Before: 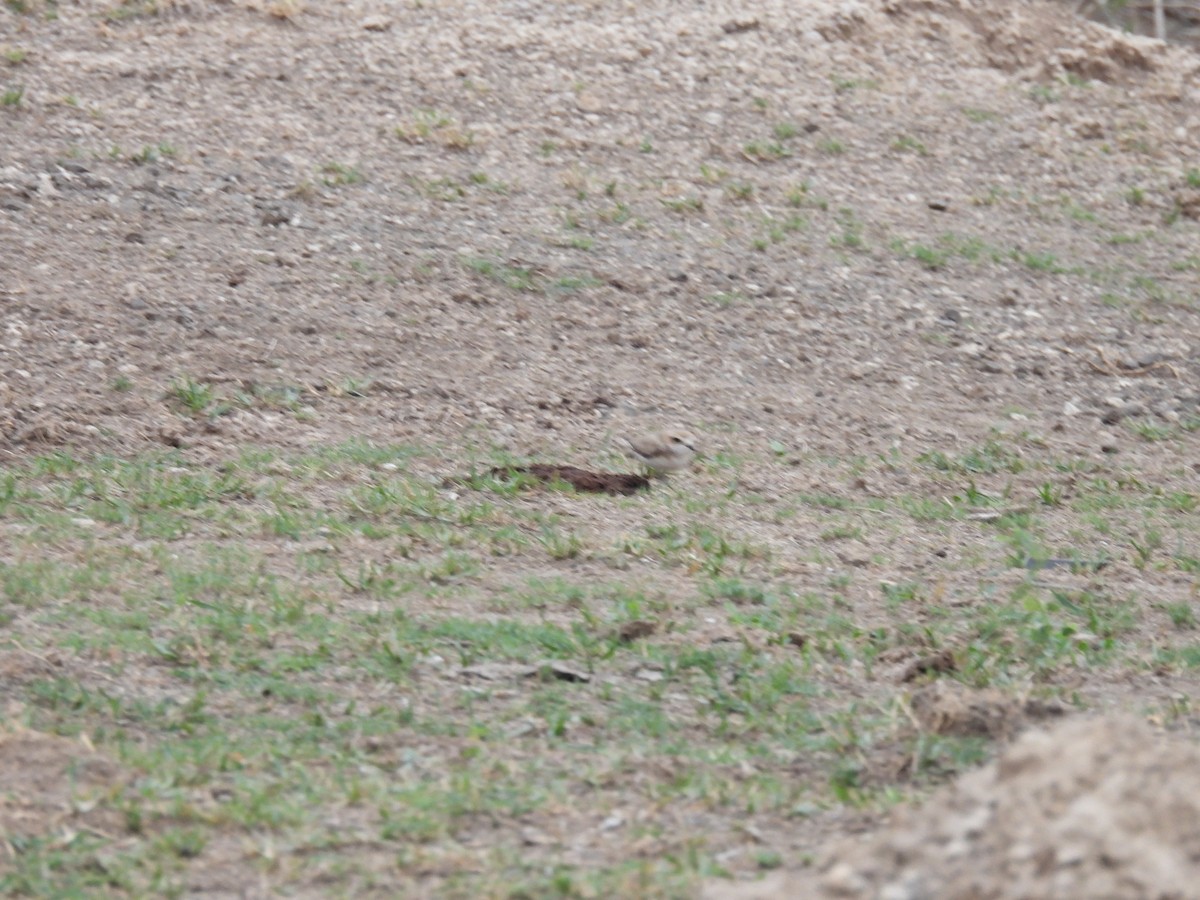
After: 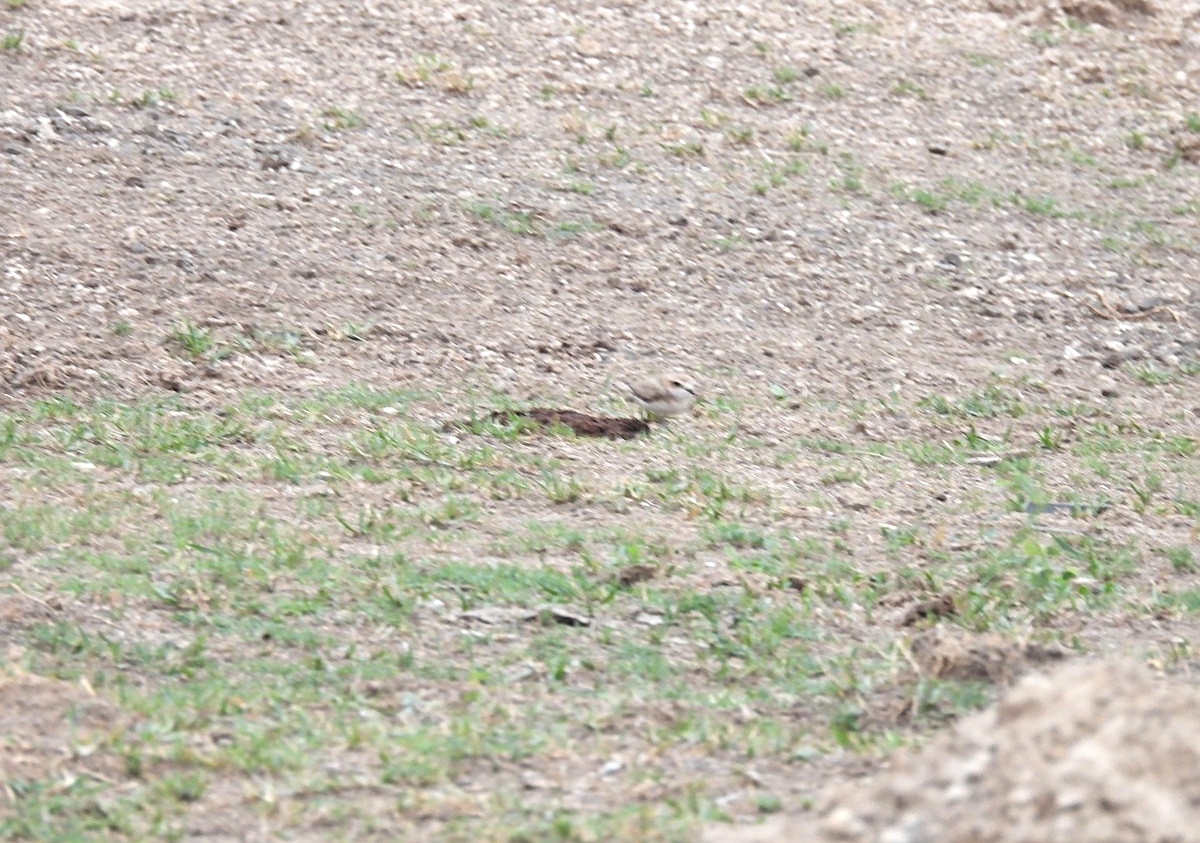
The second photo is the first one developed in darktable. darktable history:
exposure: black level correction -0.002, exposure 0.54 EV, compensate highlight preservation false
crop and rotate: top 6.25%
tone equalizer: on, module defaults
sharpen: on, module defaults
